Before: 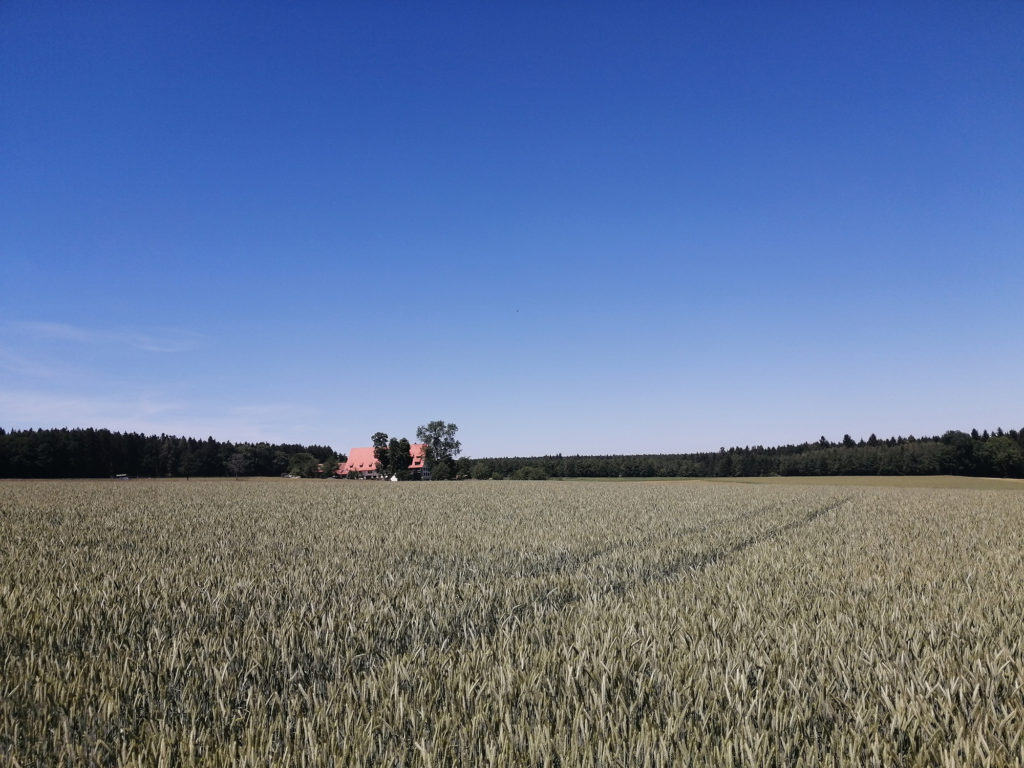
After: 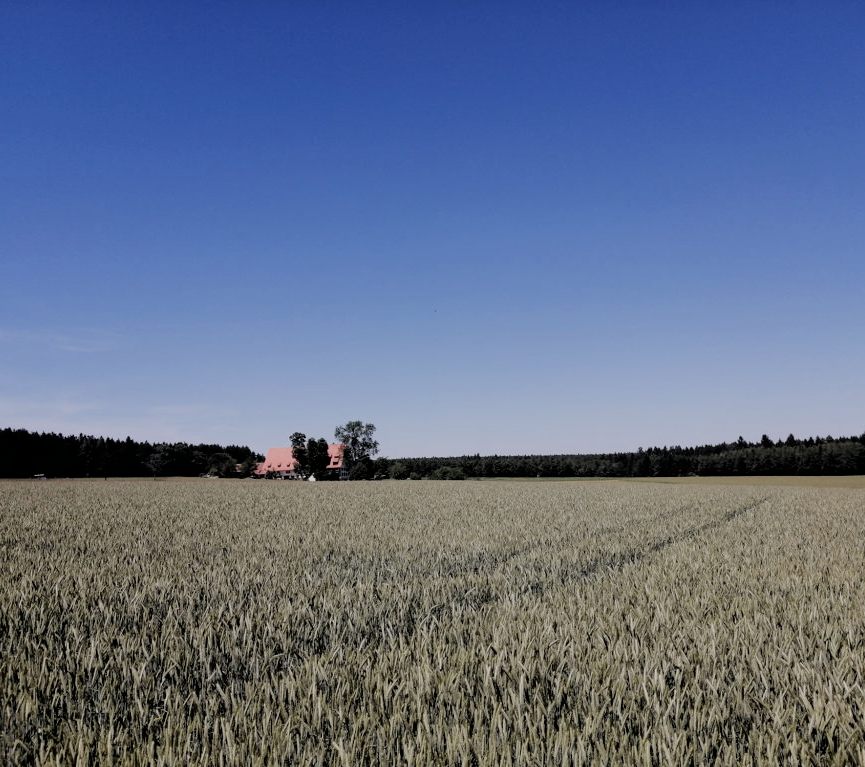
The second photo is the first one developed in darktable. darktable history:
exposure: black level correction 0.001, compensate highlight preservation false
contrast brightness saturation: saturation -0.052
filmic rgb: black relative exposure -4.78 EV, white relative exposure 4.05 EV, hardness 2.79
crop: left 8.048%, right 7.44%
